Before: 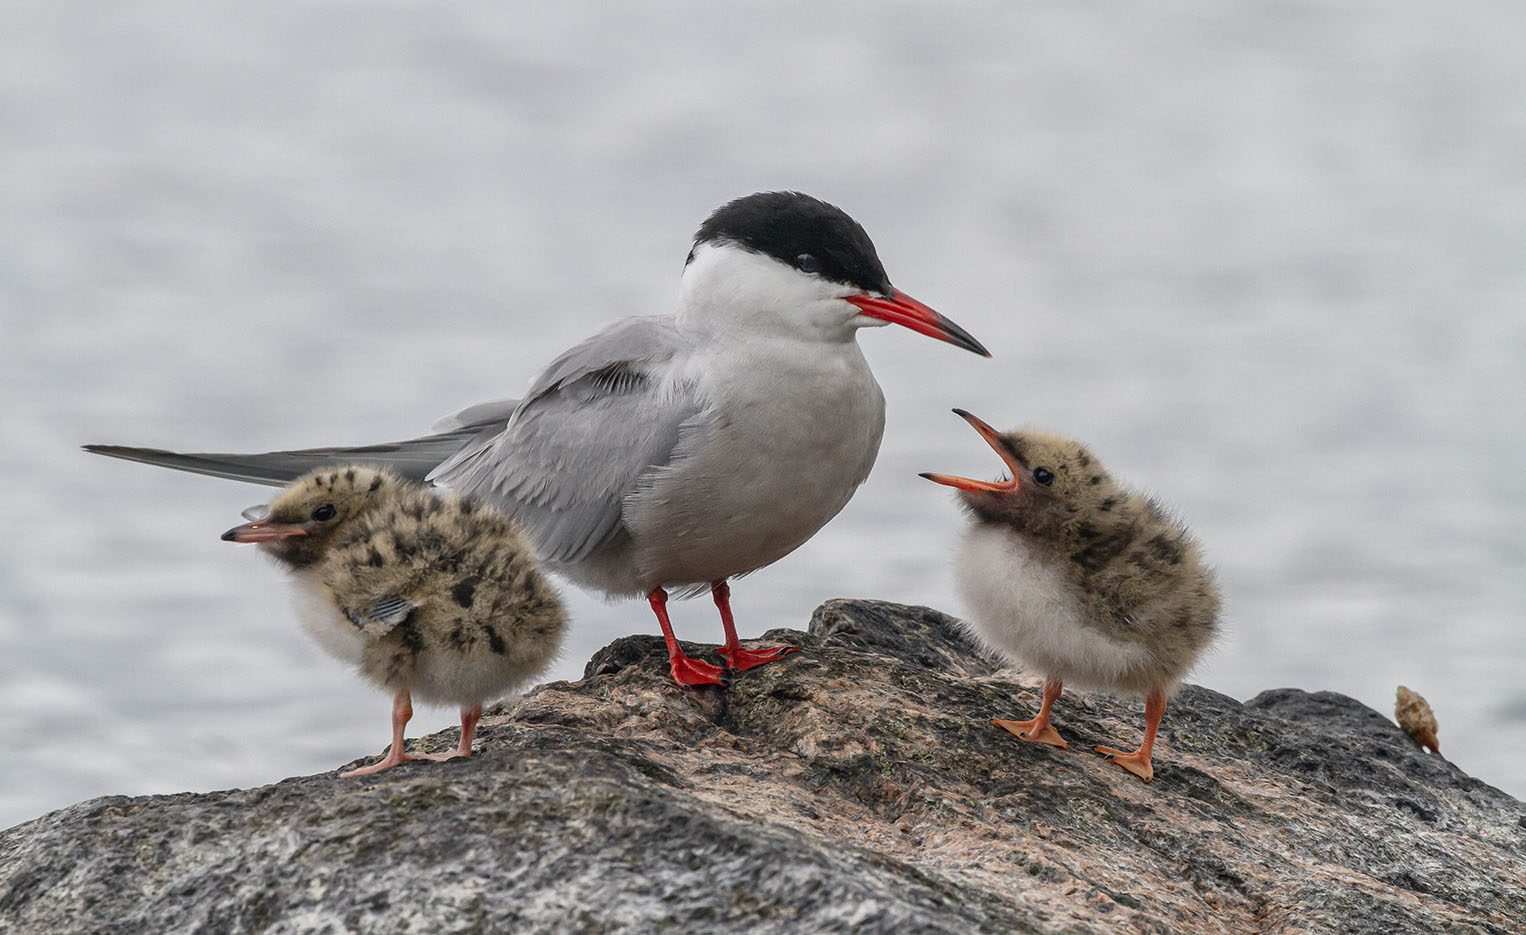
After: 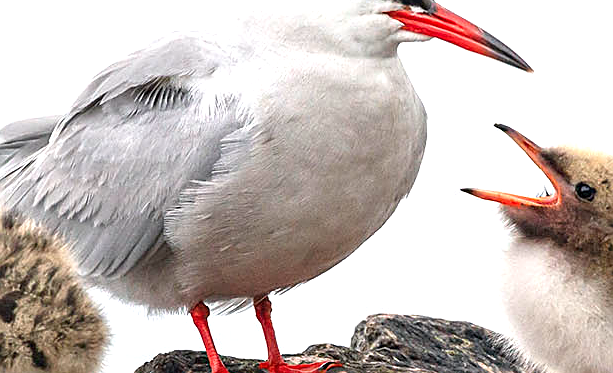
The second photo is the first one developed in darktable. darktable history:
sharpen: on, module defaults
exposure: black level correction 0, exposure 1.2 EV, compensate exposure bias true, compensate highlight preservation false
crop: left 30.063%, top 30.499%, right 29.702%, bottom 29.598%
